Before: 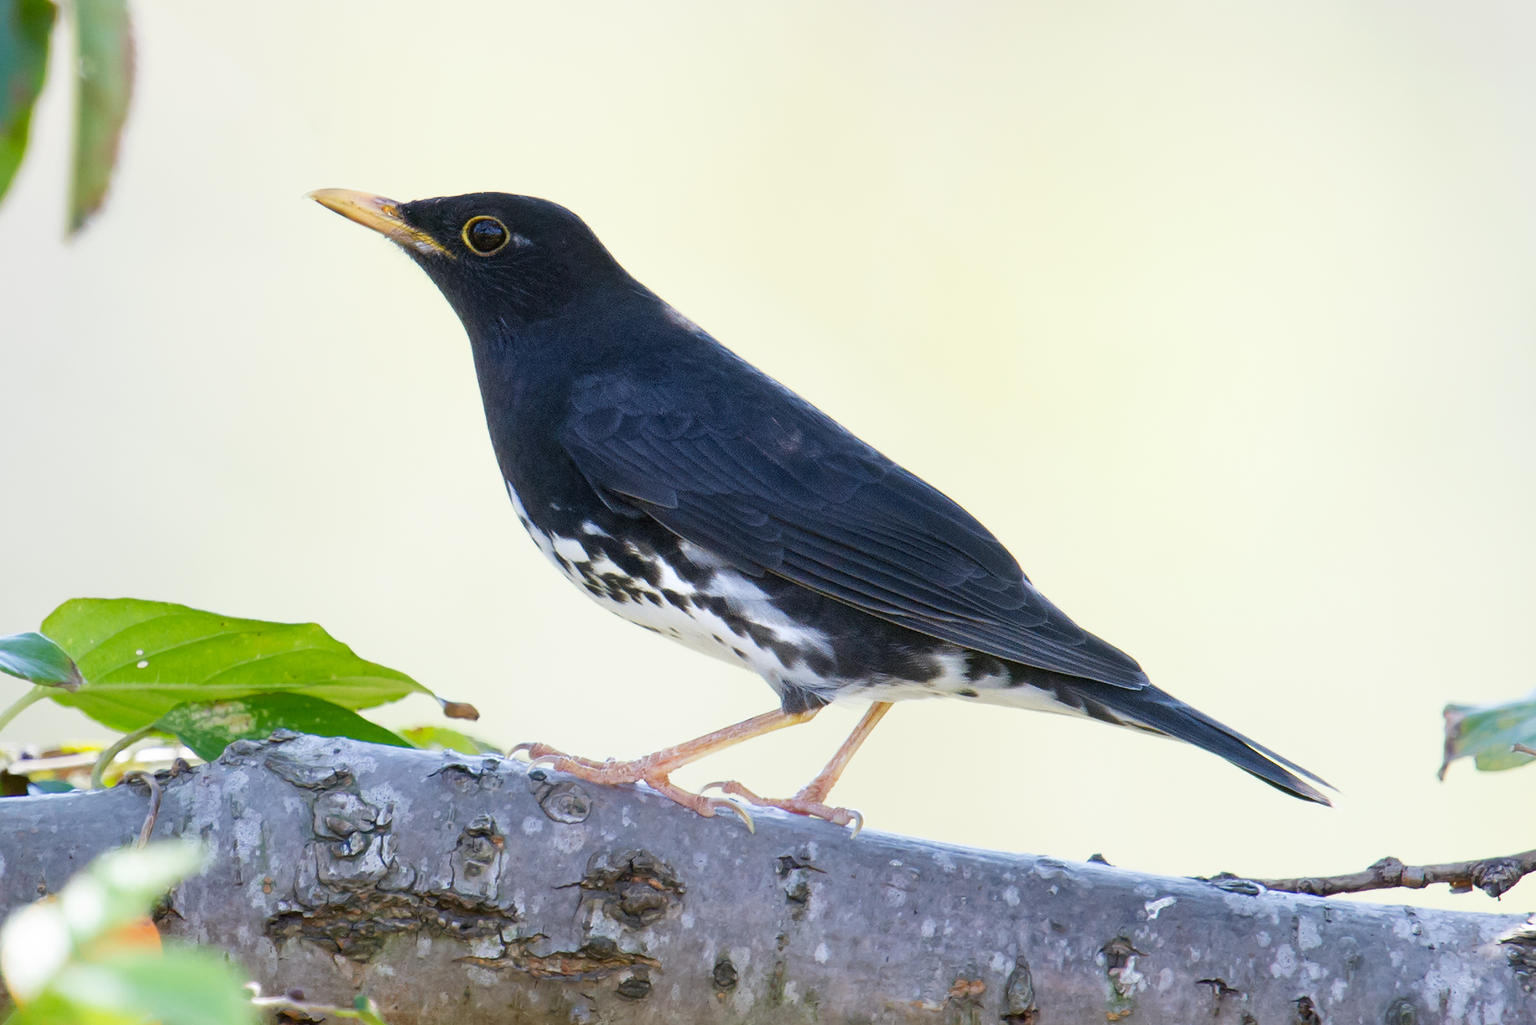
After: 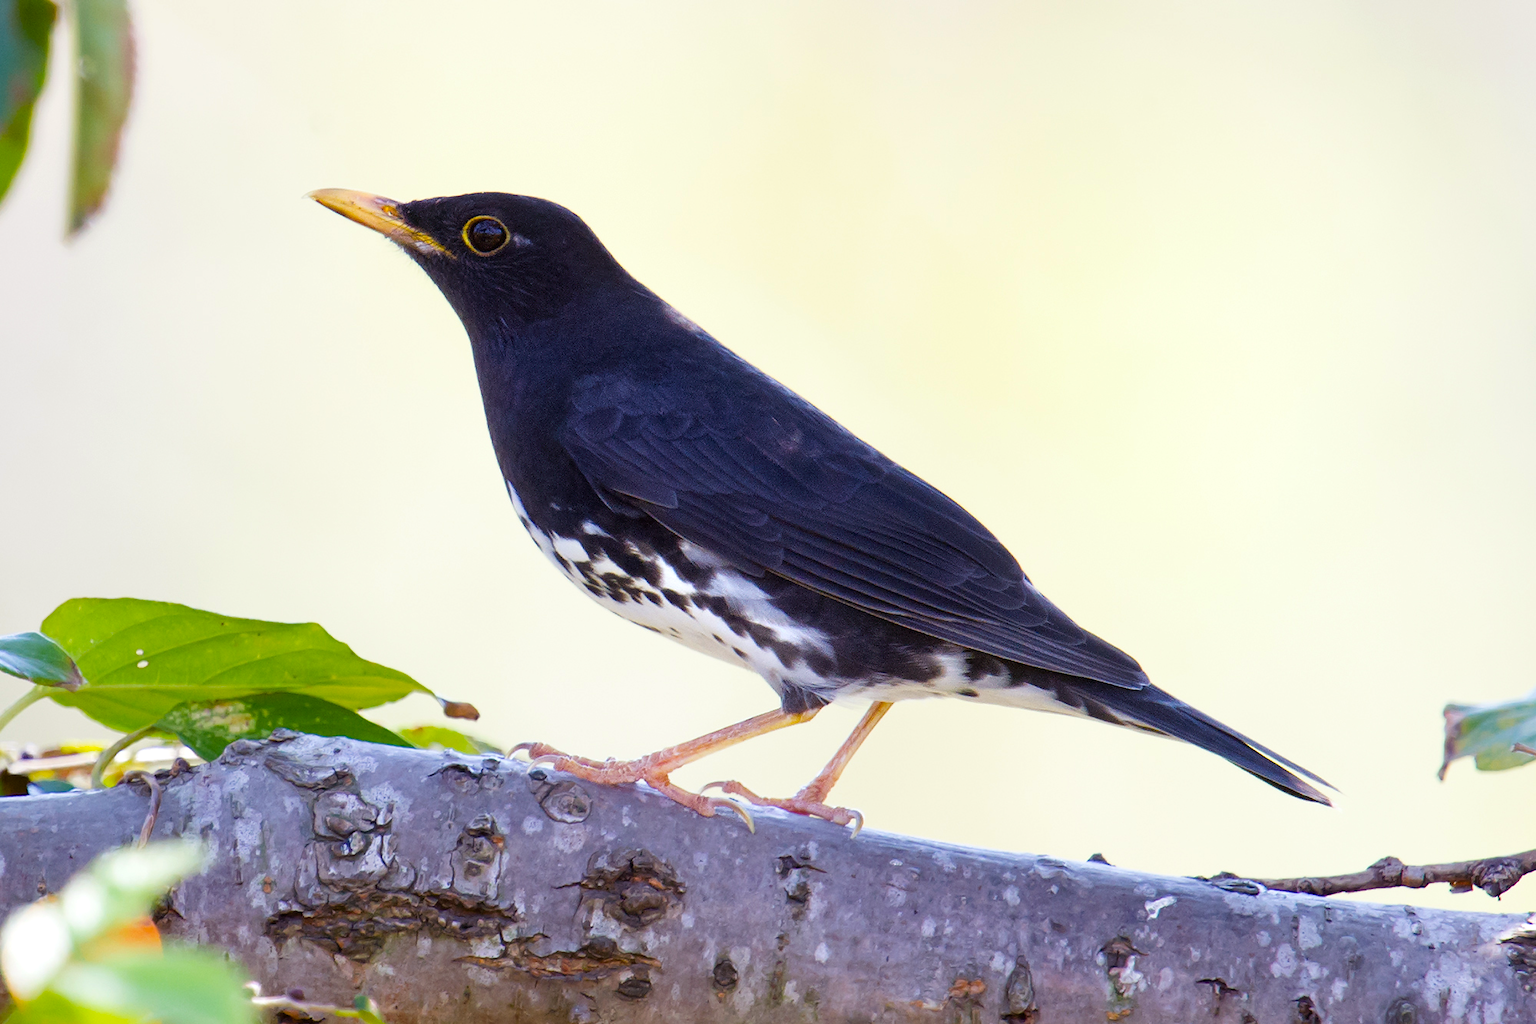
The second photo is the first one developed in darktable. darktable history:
color balance rgb: shadows lift › chroma 1.48%, shadows lift › hue 257.9°, power › luminance -7.943%, power › chroma 1.335%, power › hue 330.32°, perceptual saturation grading › global saturation 35.205%, global vibrance 4.747%, contrast 2.603%
